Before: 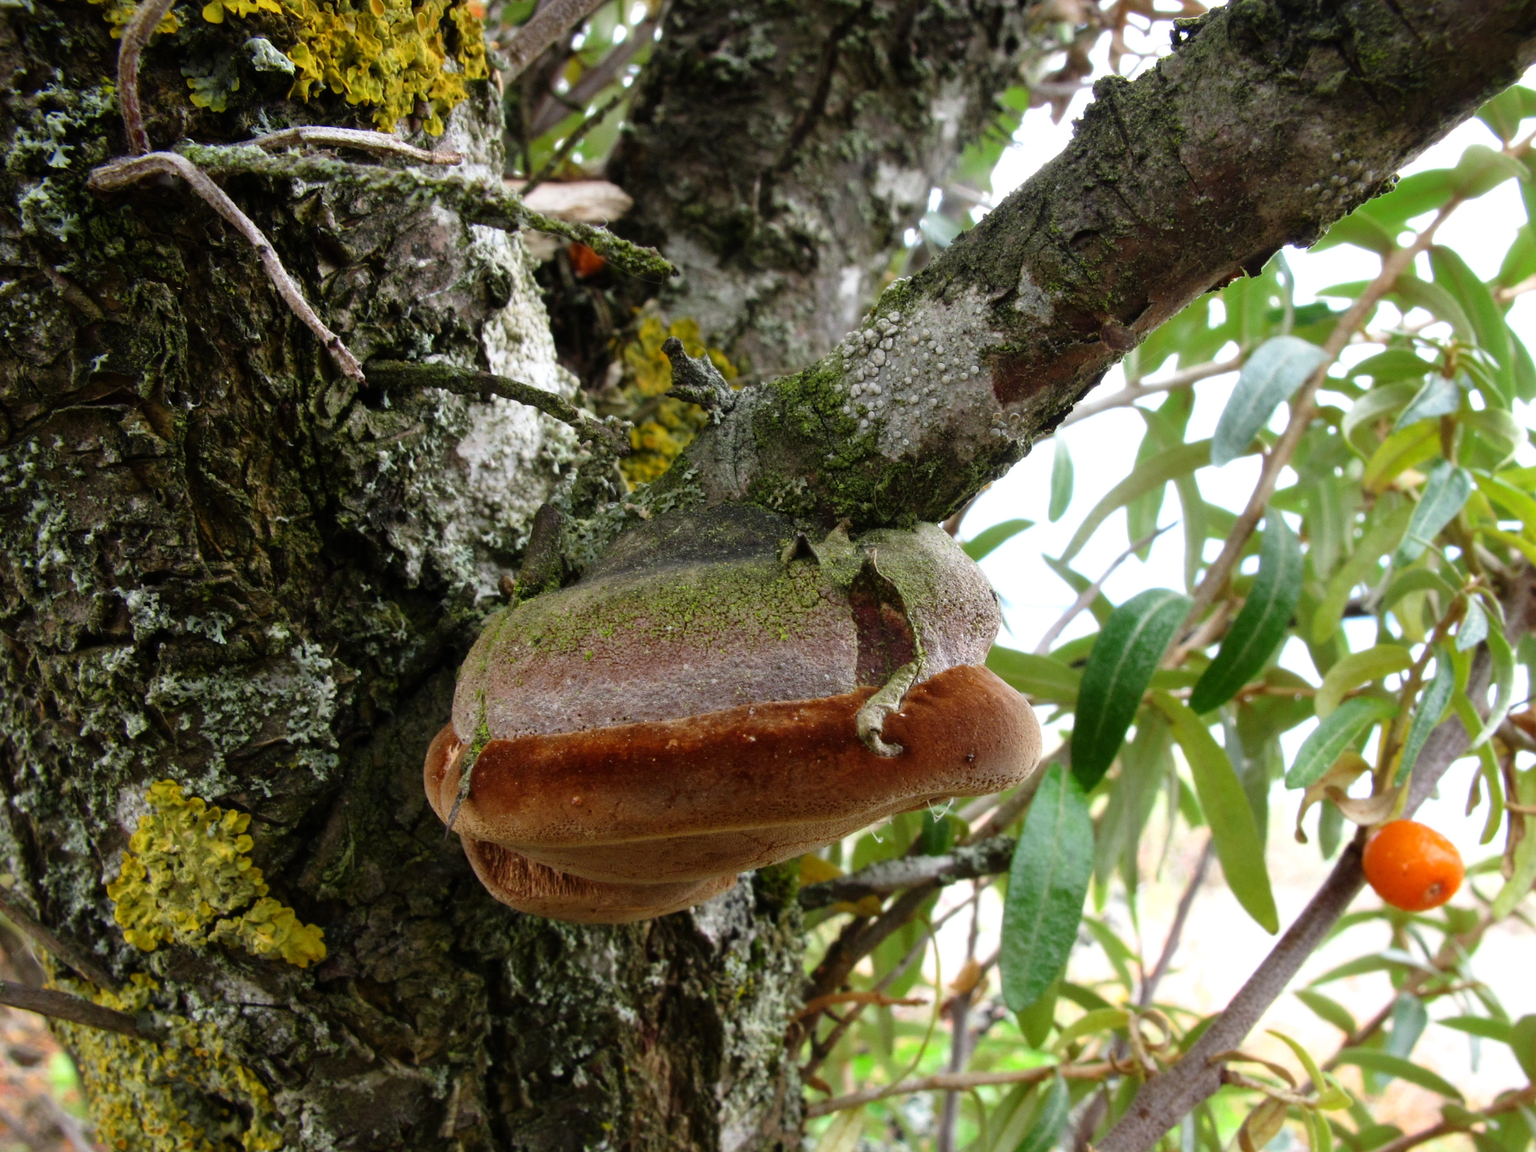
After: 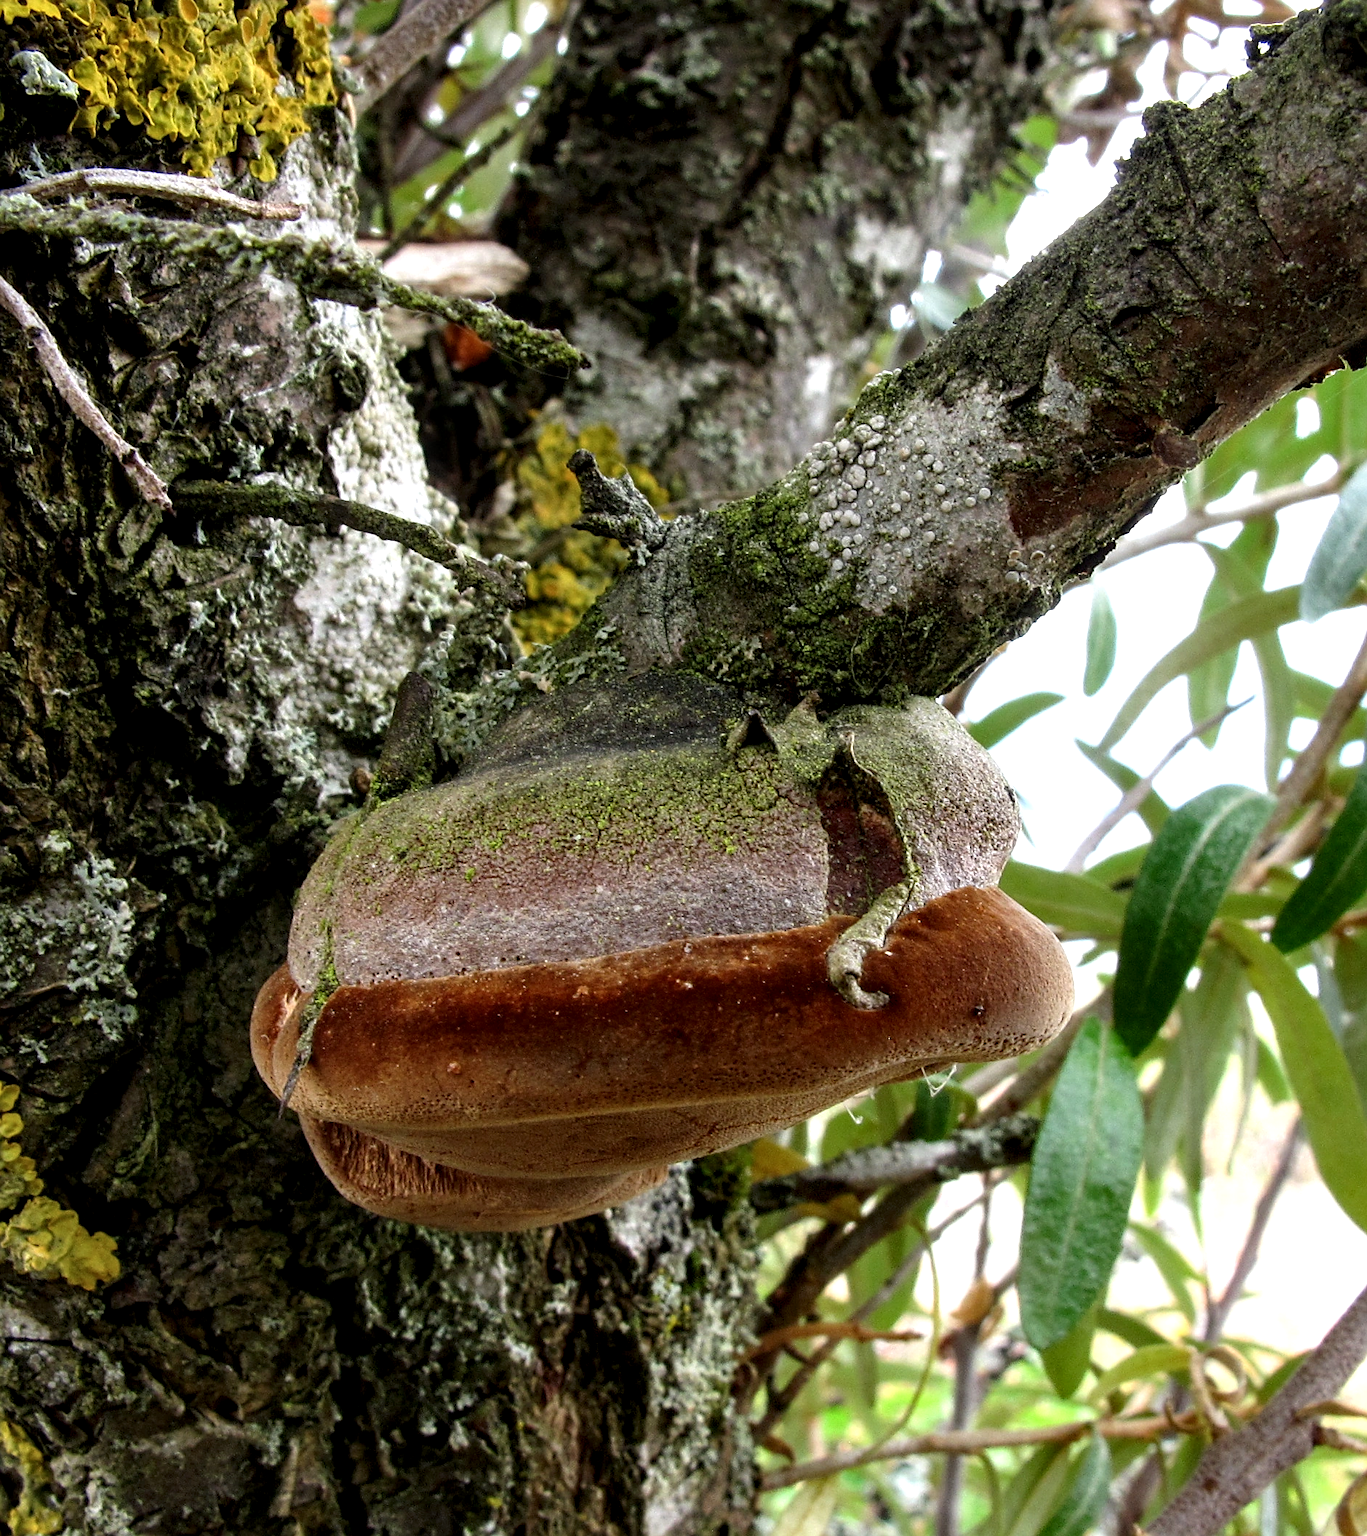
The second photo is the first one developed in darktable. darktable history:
local contrast: detail 135%, midtone range 0.749
crop: left 15.405%, right 17.801%
sharpen: on, module defaults
